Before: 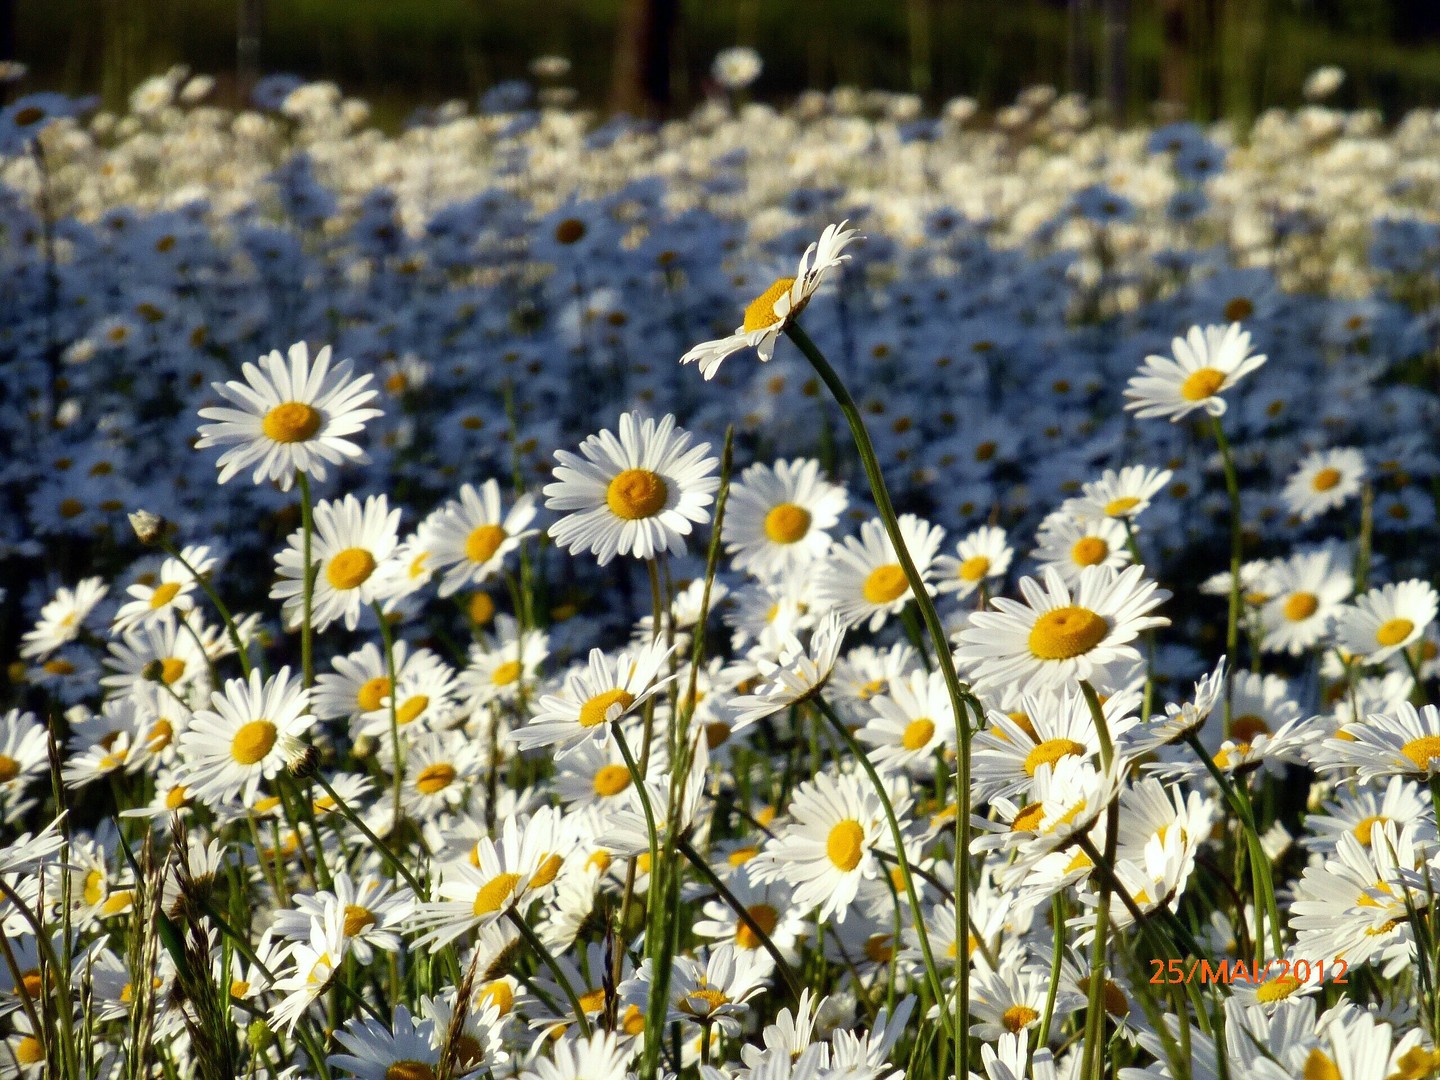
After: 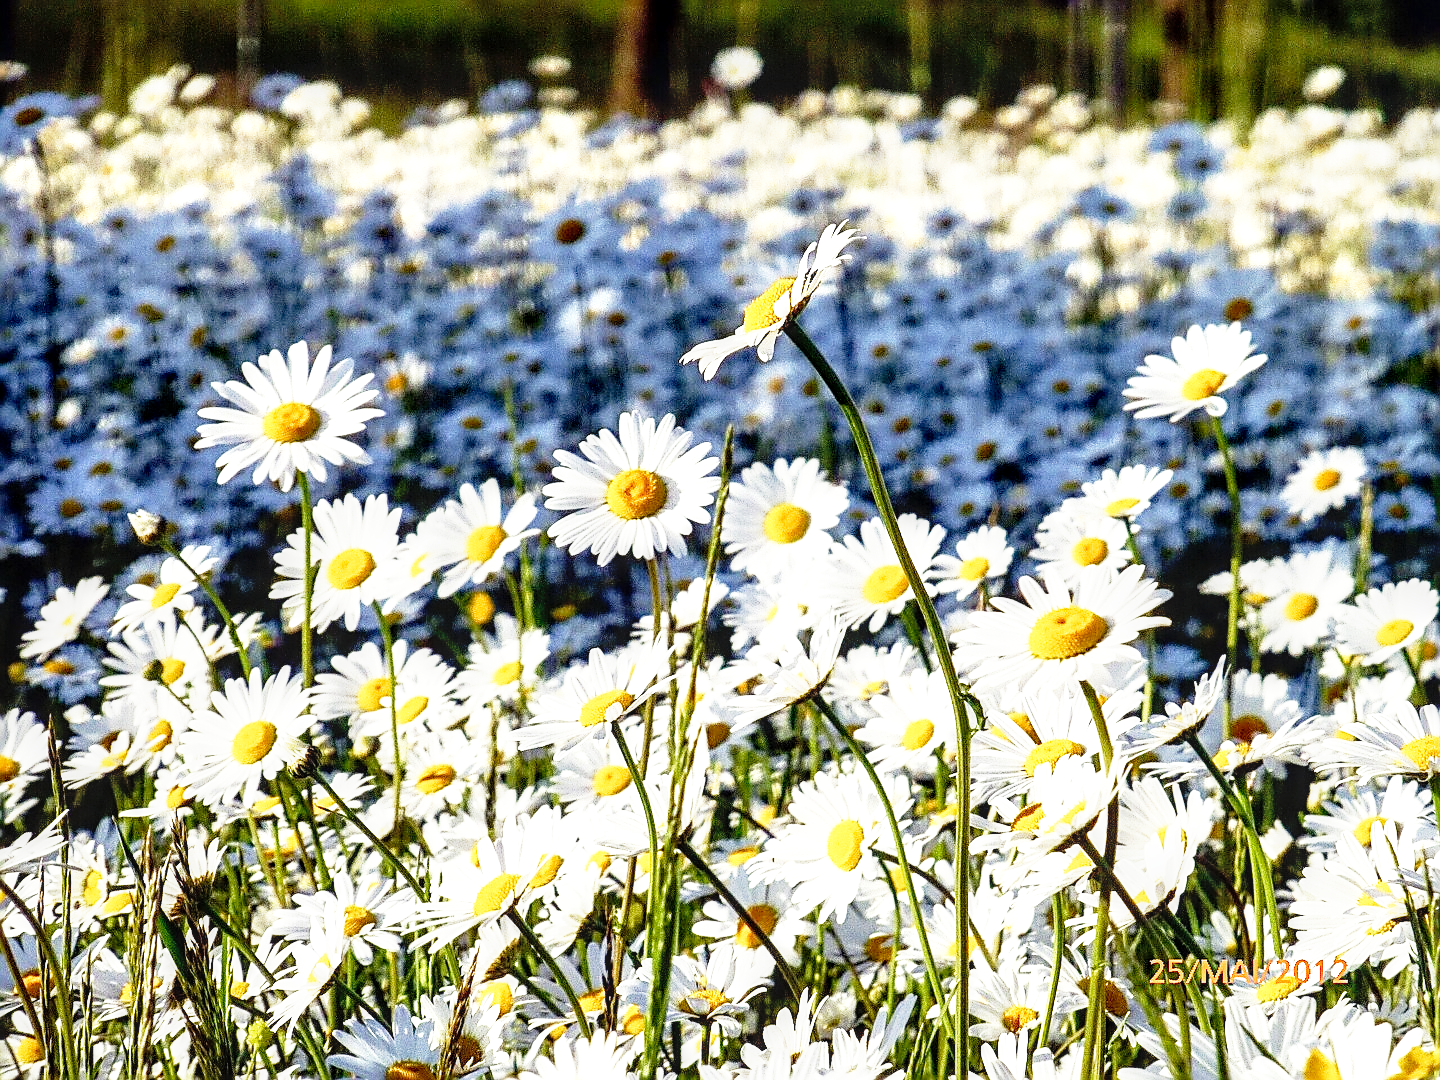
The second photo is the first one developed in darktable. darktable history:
exposure: exposure 0.506 EV, compensate exposure bias true, compensate highlight preservation false
sharpen: amount 0.987
local contrast: detail 130%
base curve: curves: ch0 [(0, 0) (0.012, 0.01) (0.073, 0.168) (0.31, 0.711) (0.645, 0.957) (1, 1)], exposure shift 0.568, preserve colors none
contrast brightness saturation: saturation -0.049
